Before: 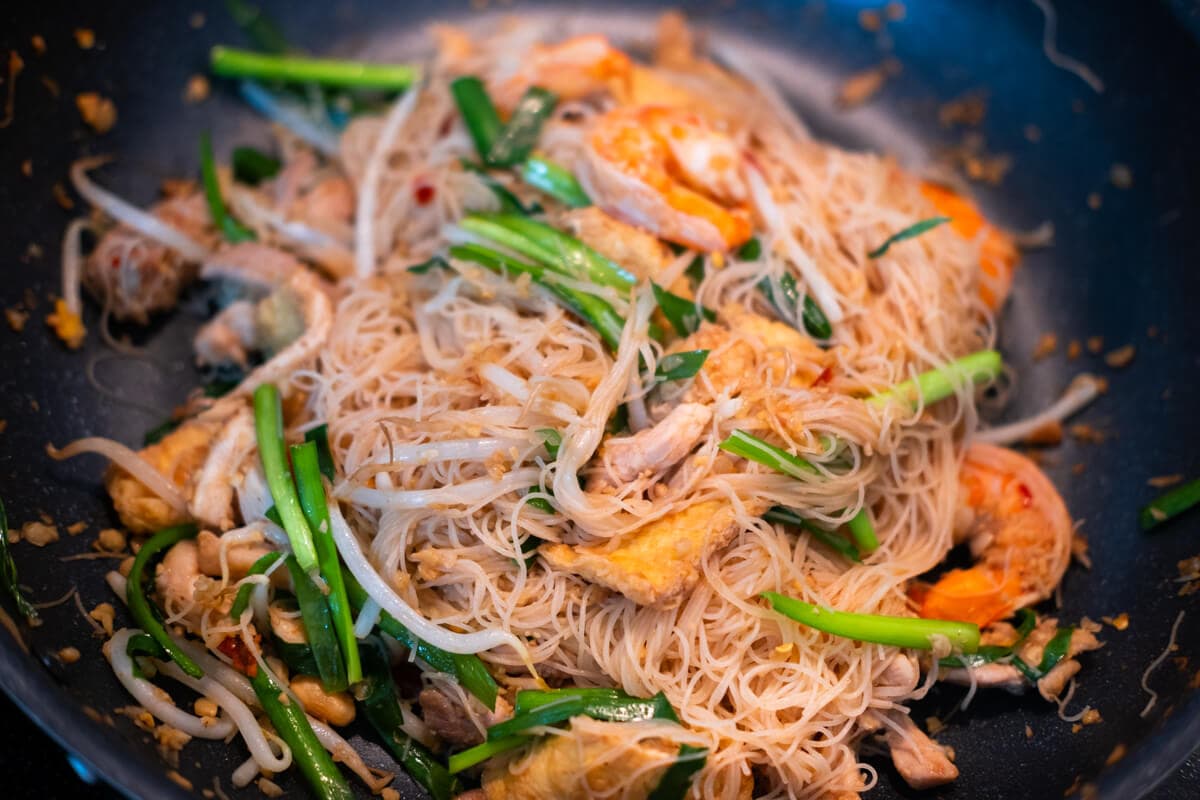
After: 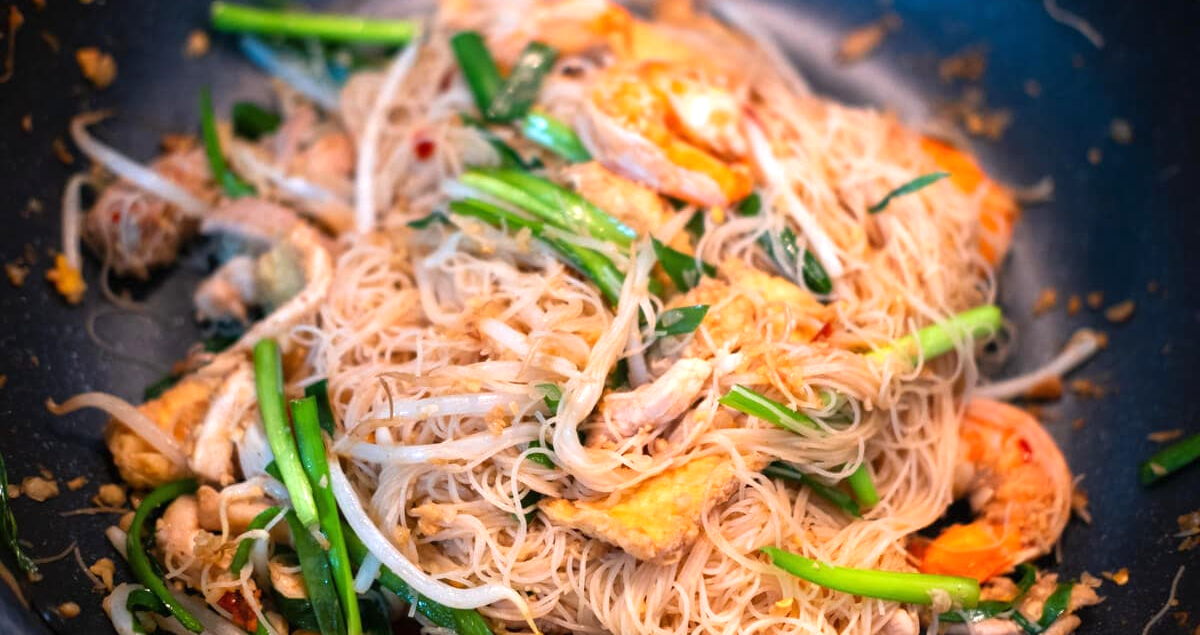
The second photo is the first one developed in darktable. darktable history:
crop and rotate: top 5.667%, bottom 14.937%
exposure: black level correction 0, exposure 0.5 EV, compensate highlight preservation false
